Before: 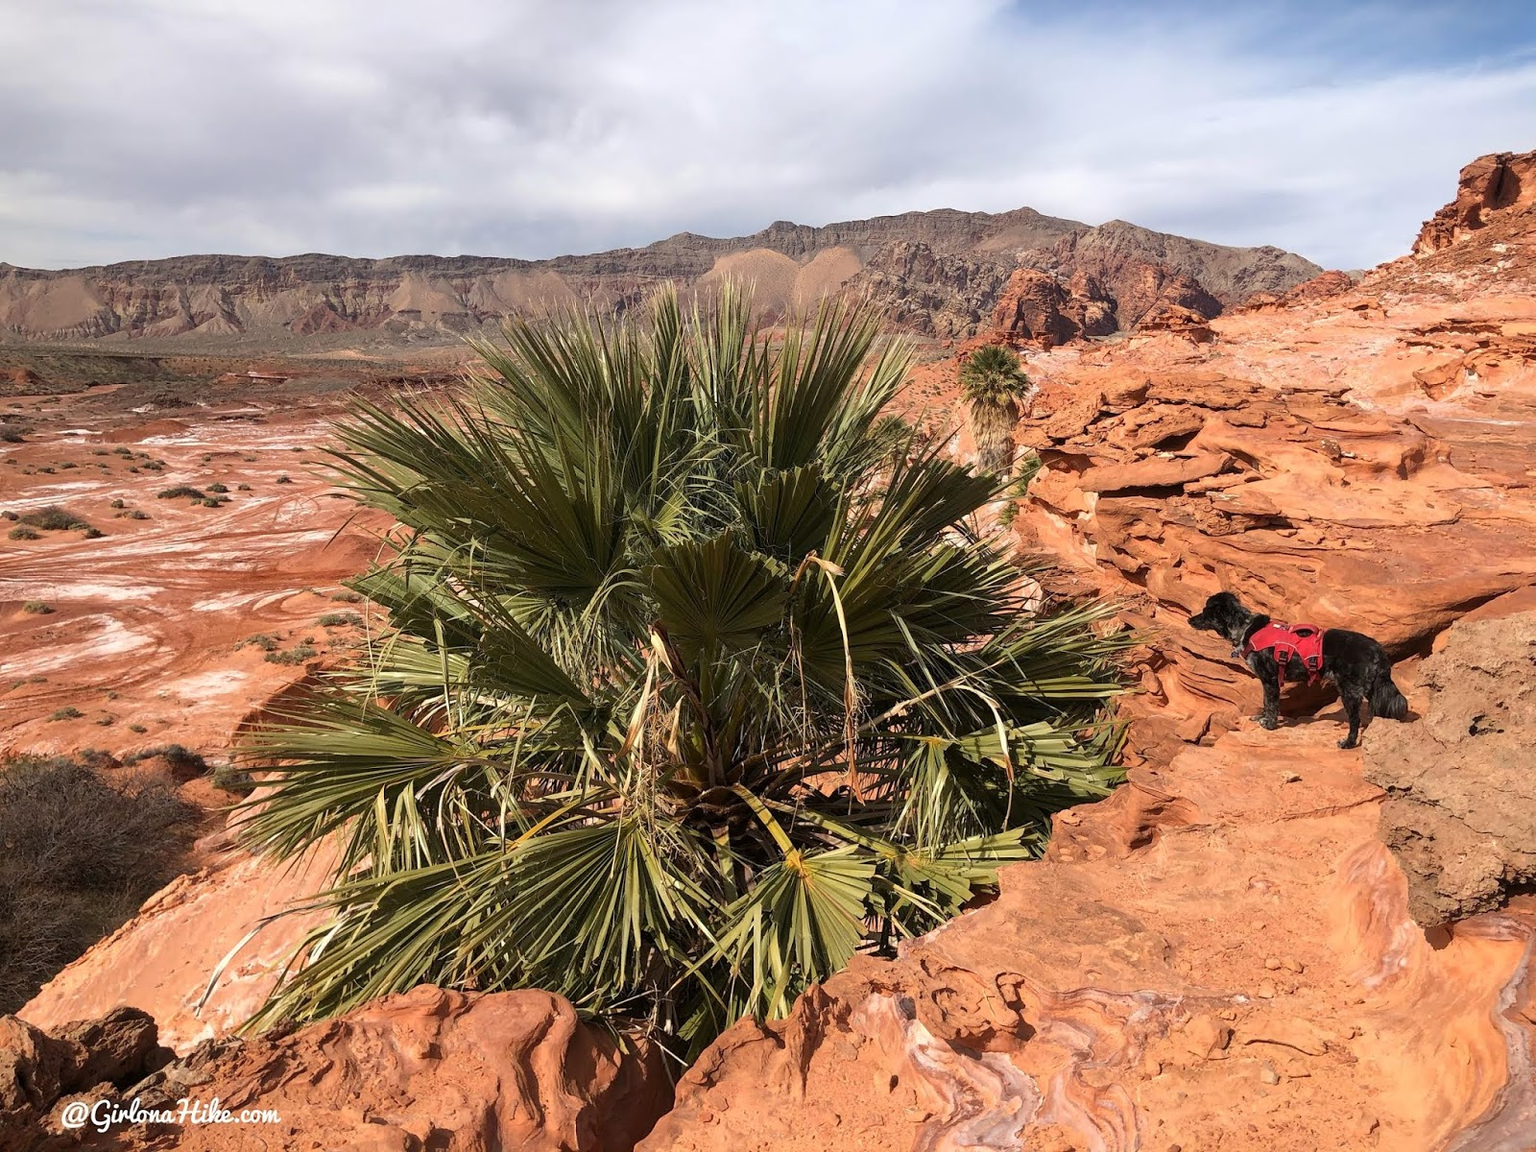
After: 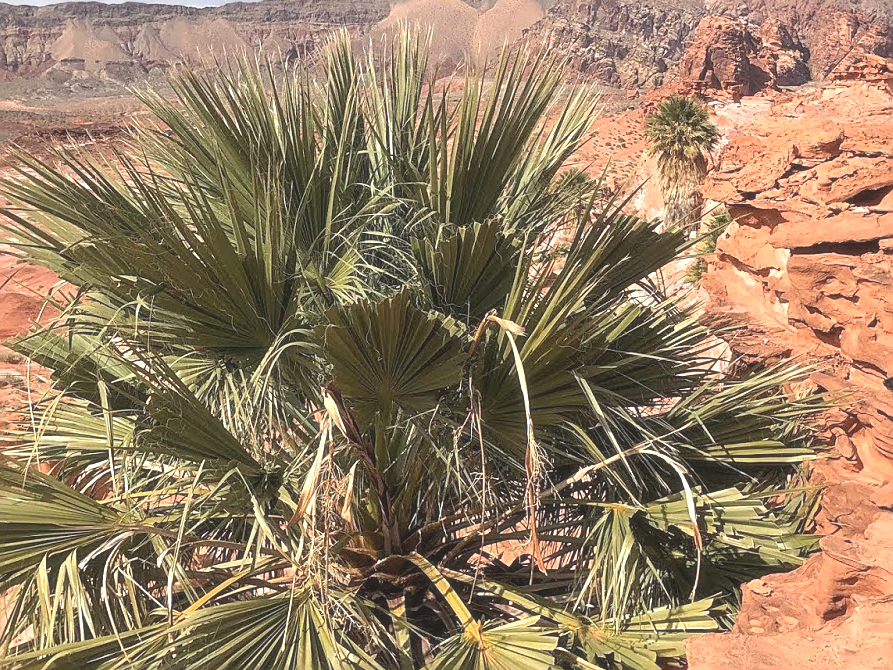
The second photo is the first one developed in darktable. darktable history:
soften: size 10%, saturation 50%, brightness 0.2 EV, mix 10%
sharpen: amount 0.6
crop and rotate: left 22.13%, top 22.054%, right 22.026%, bottom 22.102%
contrast brightness saturation: contrast -0.15, brightness 0.05, saturation -0.12
exposure: black level correction 0, exposure 0.68 EV, compensate exposure bias true, compensate highlight preservation false
